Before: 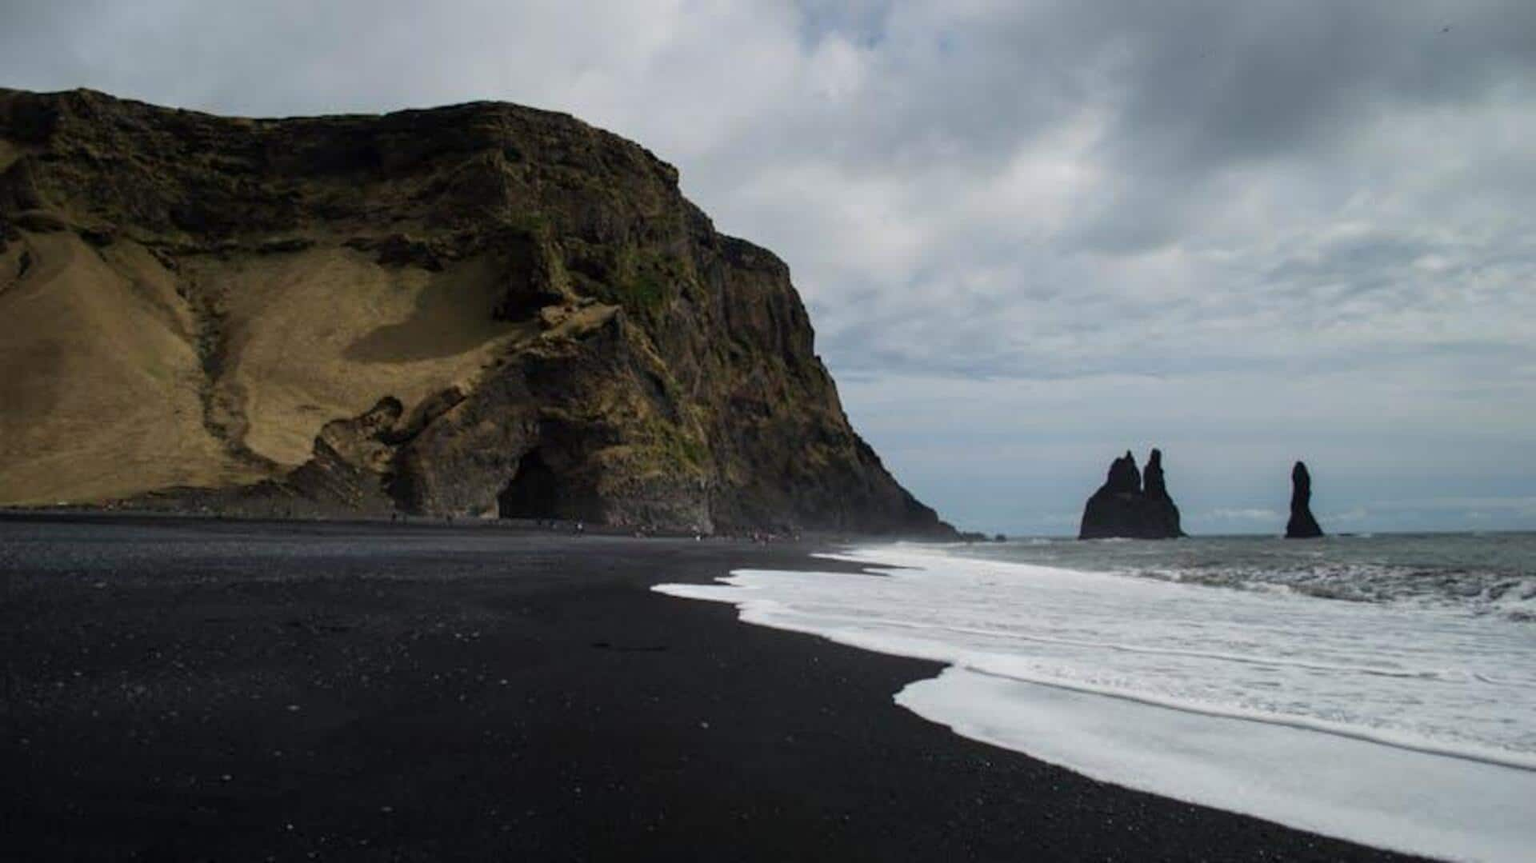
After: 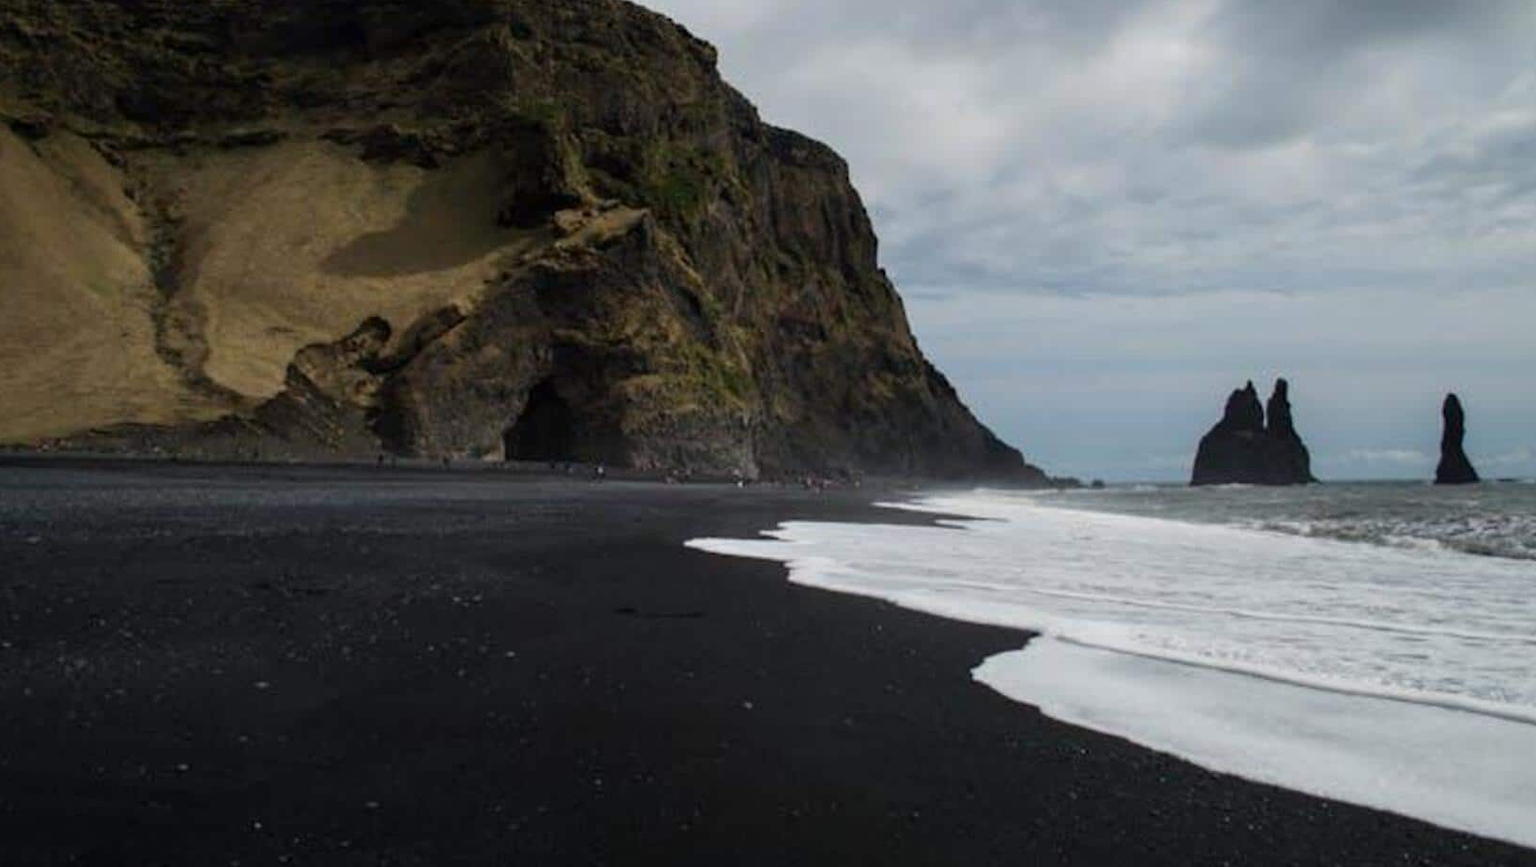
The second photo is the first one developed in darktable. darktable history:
crop and rotate: left 4.707%, top 14.932%, right 10.674%
